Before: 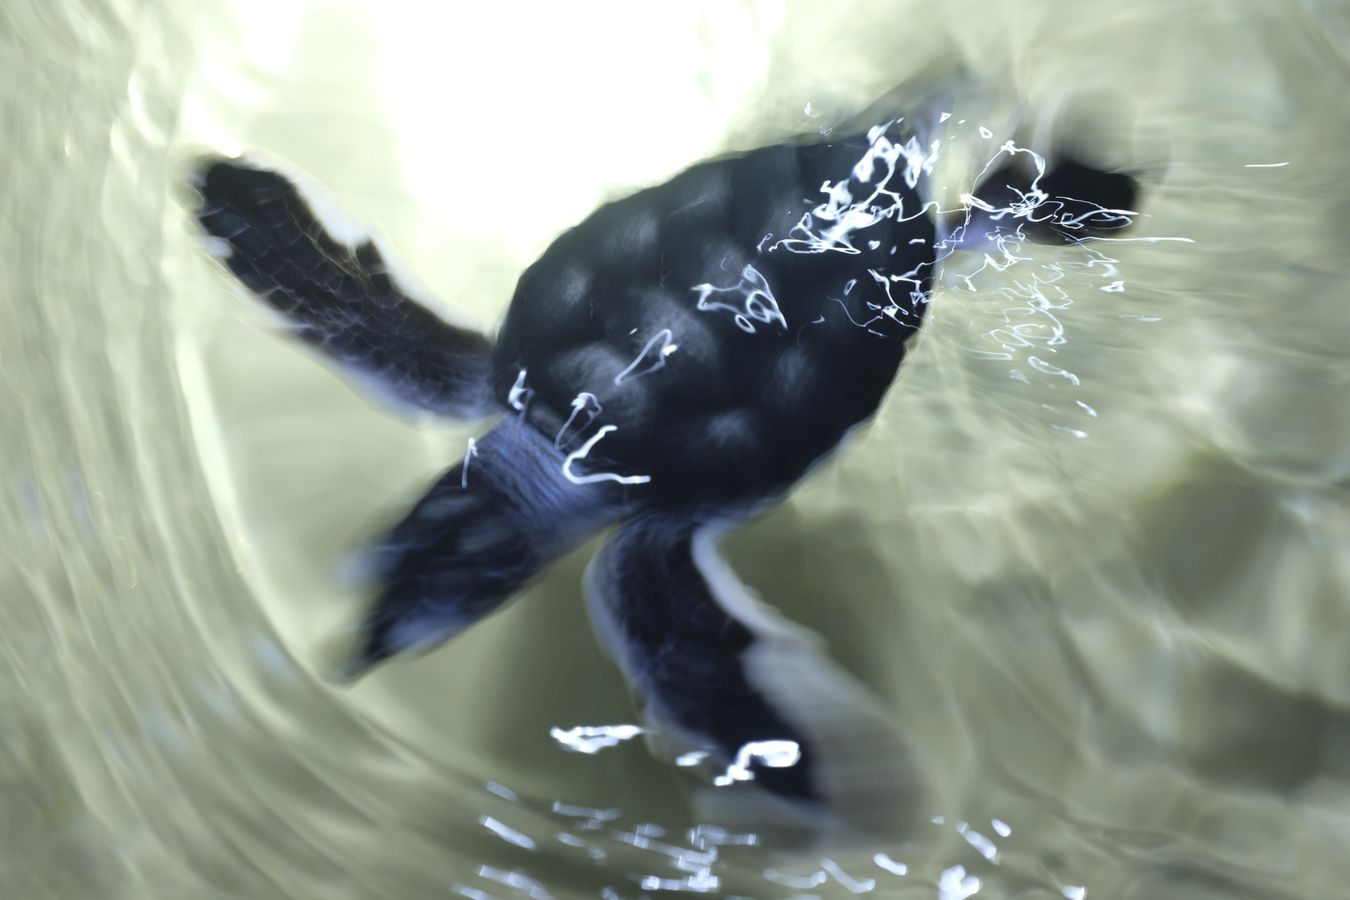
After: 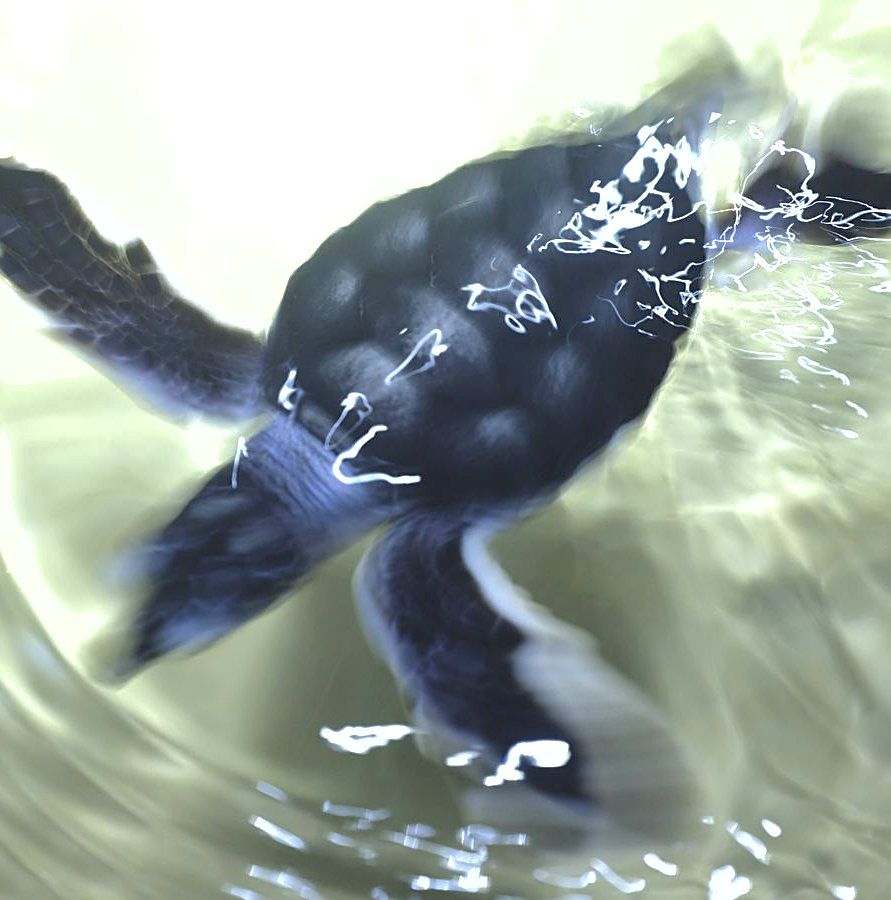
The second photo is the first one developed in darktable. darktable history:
crop: left 17.108%, right 16.865%
sharpen: on, module defaults
shadows and highlights: on, module defaults
exposure: black level correction 0, exposure 0.692 EV, compensate highlight preservation false
